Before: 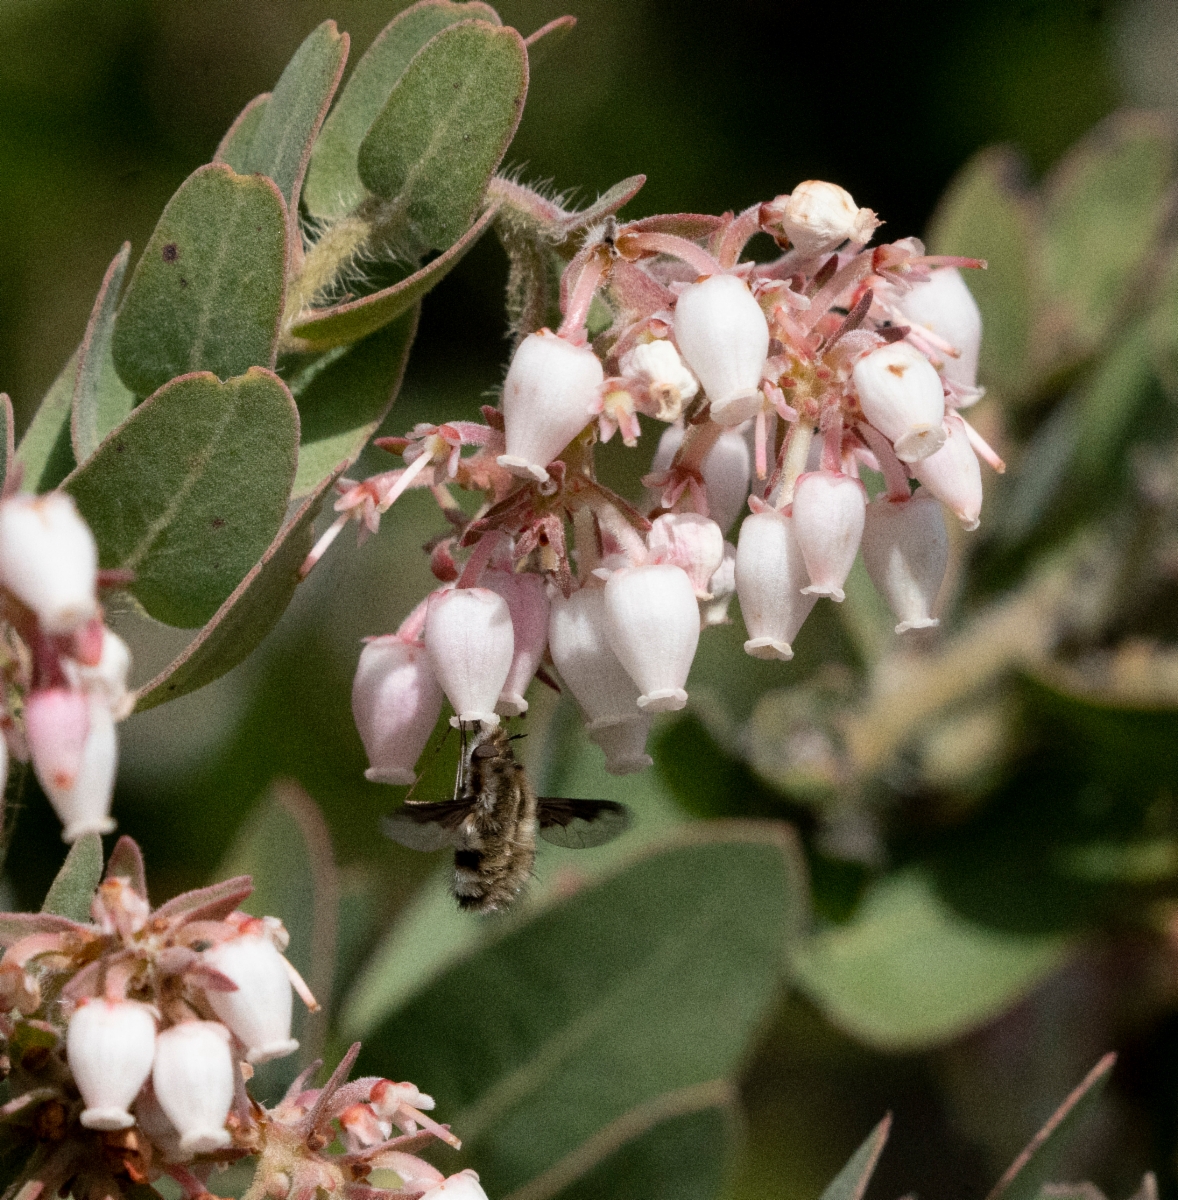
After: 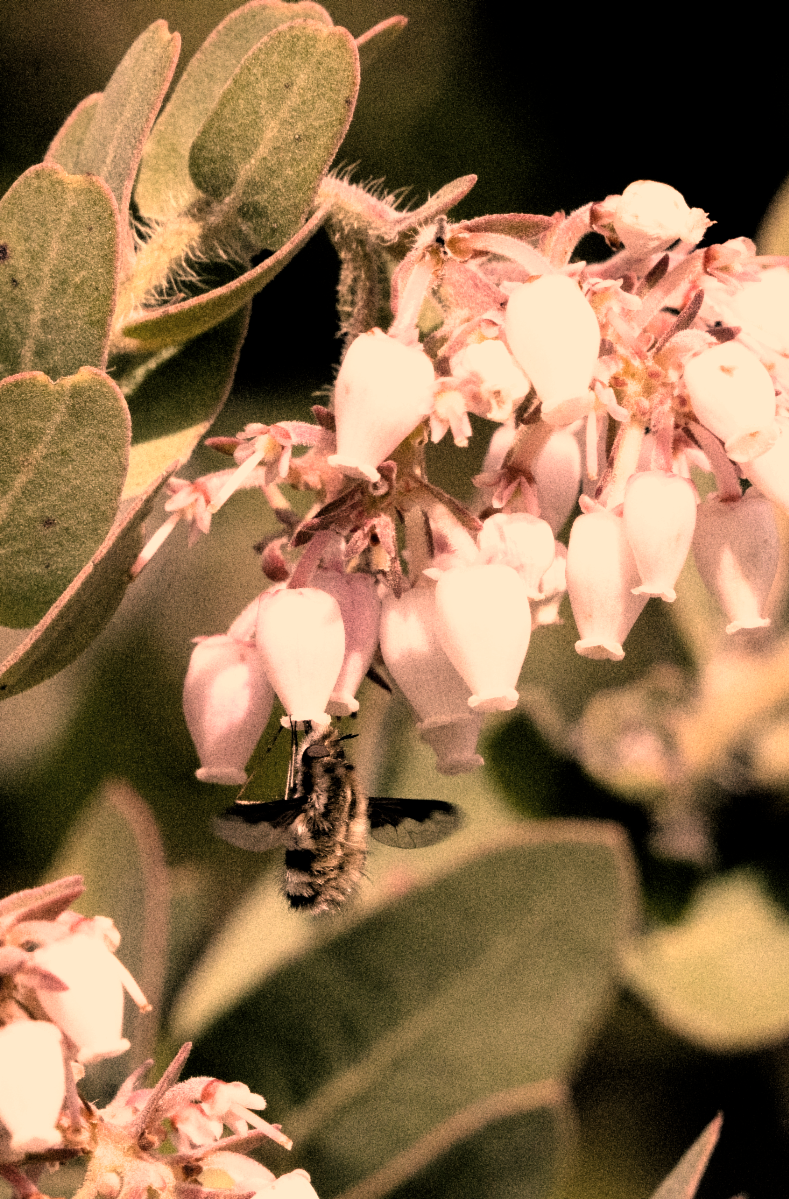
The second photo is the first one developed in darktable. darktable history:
filmic rgb: black relative exposure -6.24 EV, white relative exposure 2.8 EV, target black luminance 0%, hardness 4.63, latitude 67.42%, contrast 1.286, shadows ↔ highlights balance -3.24%
color correction: highlights a* 39.79, highlights b* 39.92, saturation 0.694
exposure: exposure 0.808 EV, compensate exposure bias true, compensate highlight preservation false
crop and rotate: left 14.411%, right 18.606%
